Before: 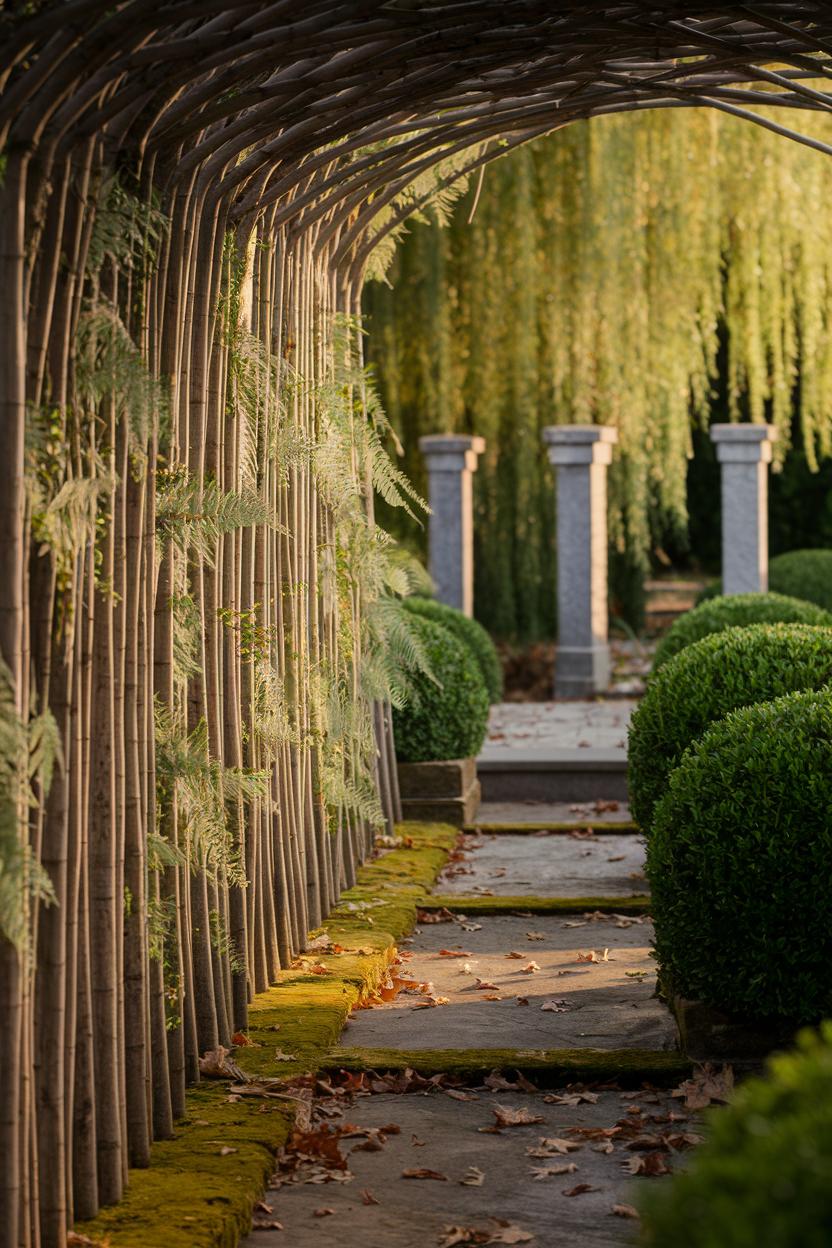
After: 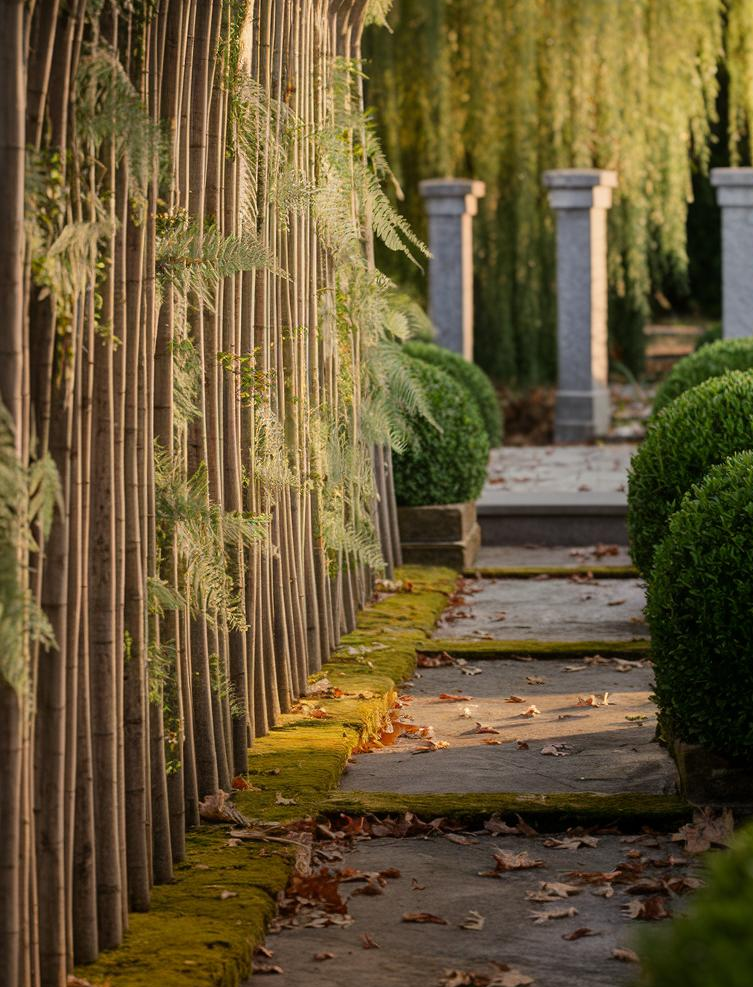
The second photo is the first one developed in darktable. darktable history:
crop: top 20.572%, right 9.462%, bottom 0.307%
